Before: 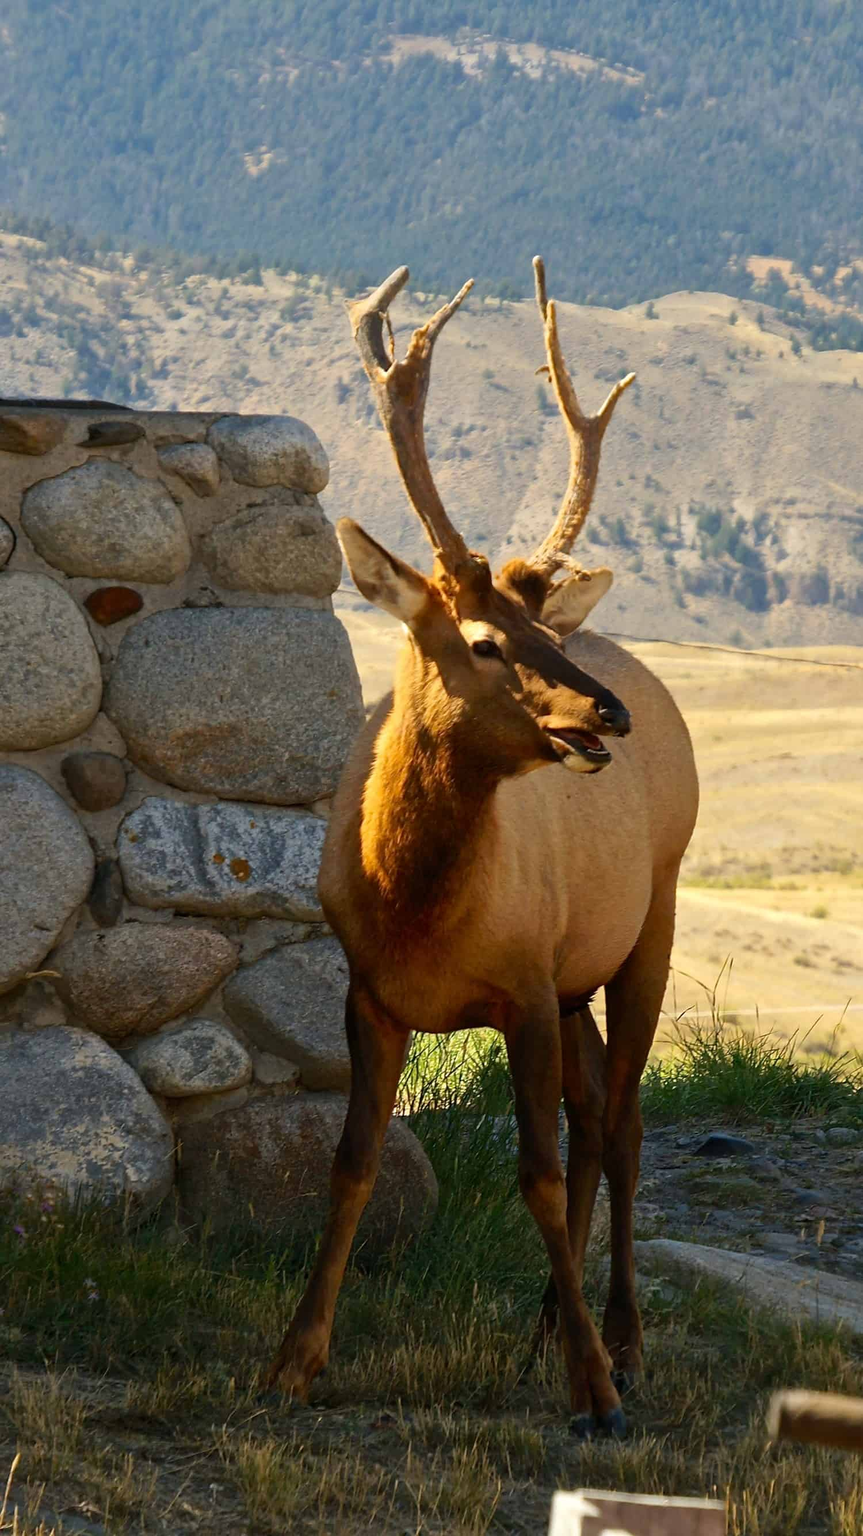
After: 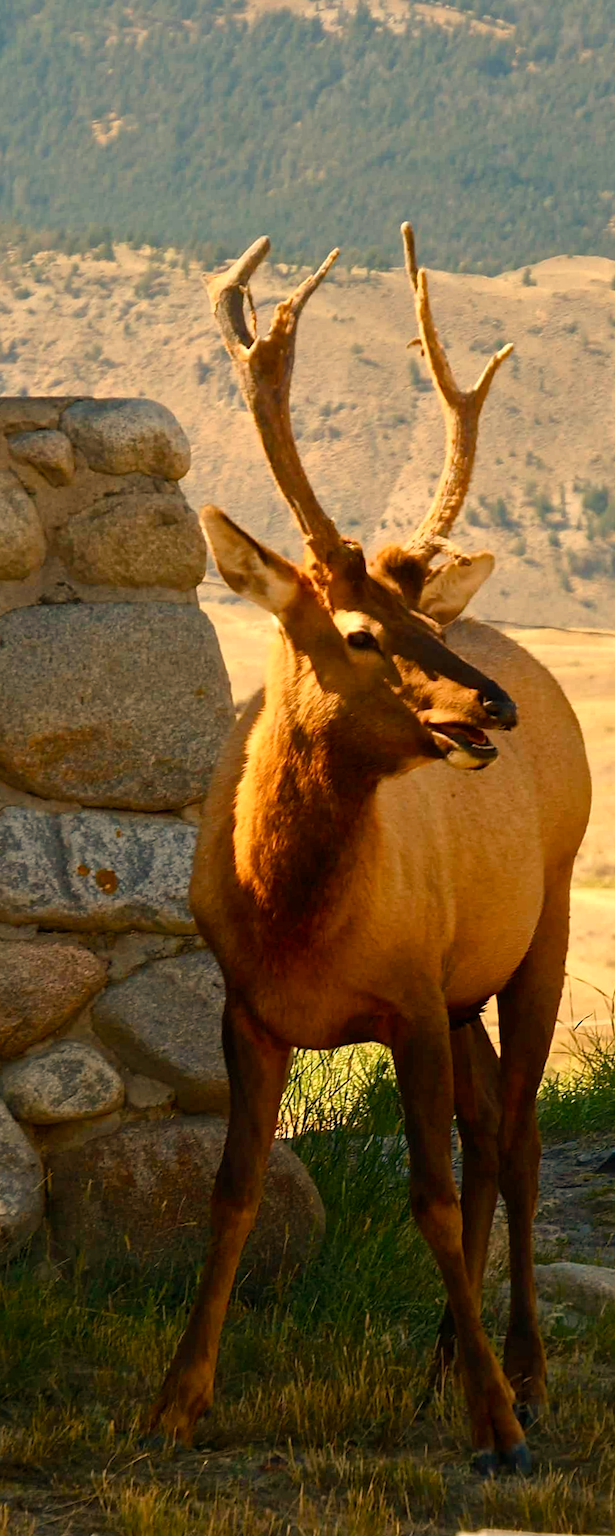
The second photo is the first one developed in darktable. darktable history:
crop: left 16.899%, right 16.556%
rotate and perspective: rotation -1.42°, crop left 0.016, crop right 0.984, crop top 0.035, crop bottom 0.965
color balance rgb: perceptual saturation grading › global saturation 20%, perceptual saturation grading › highlights -25%, perceptual saturation grading › shadows 25%
white balance: red 1.138, green 0.996, blue 0.812
